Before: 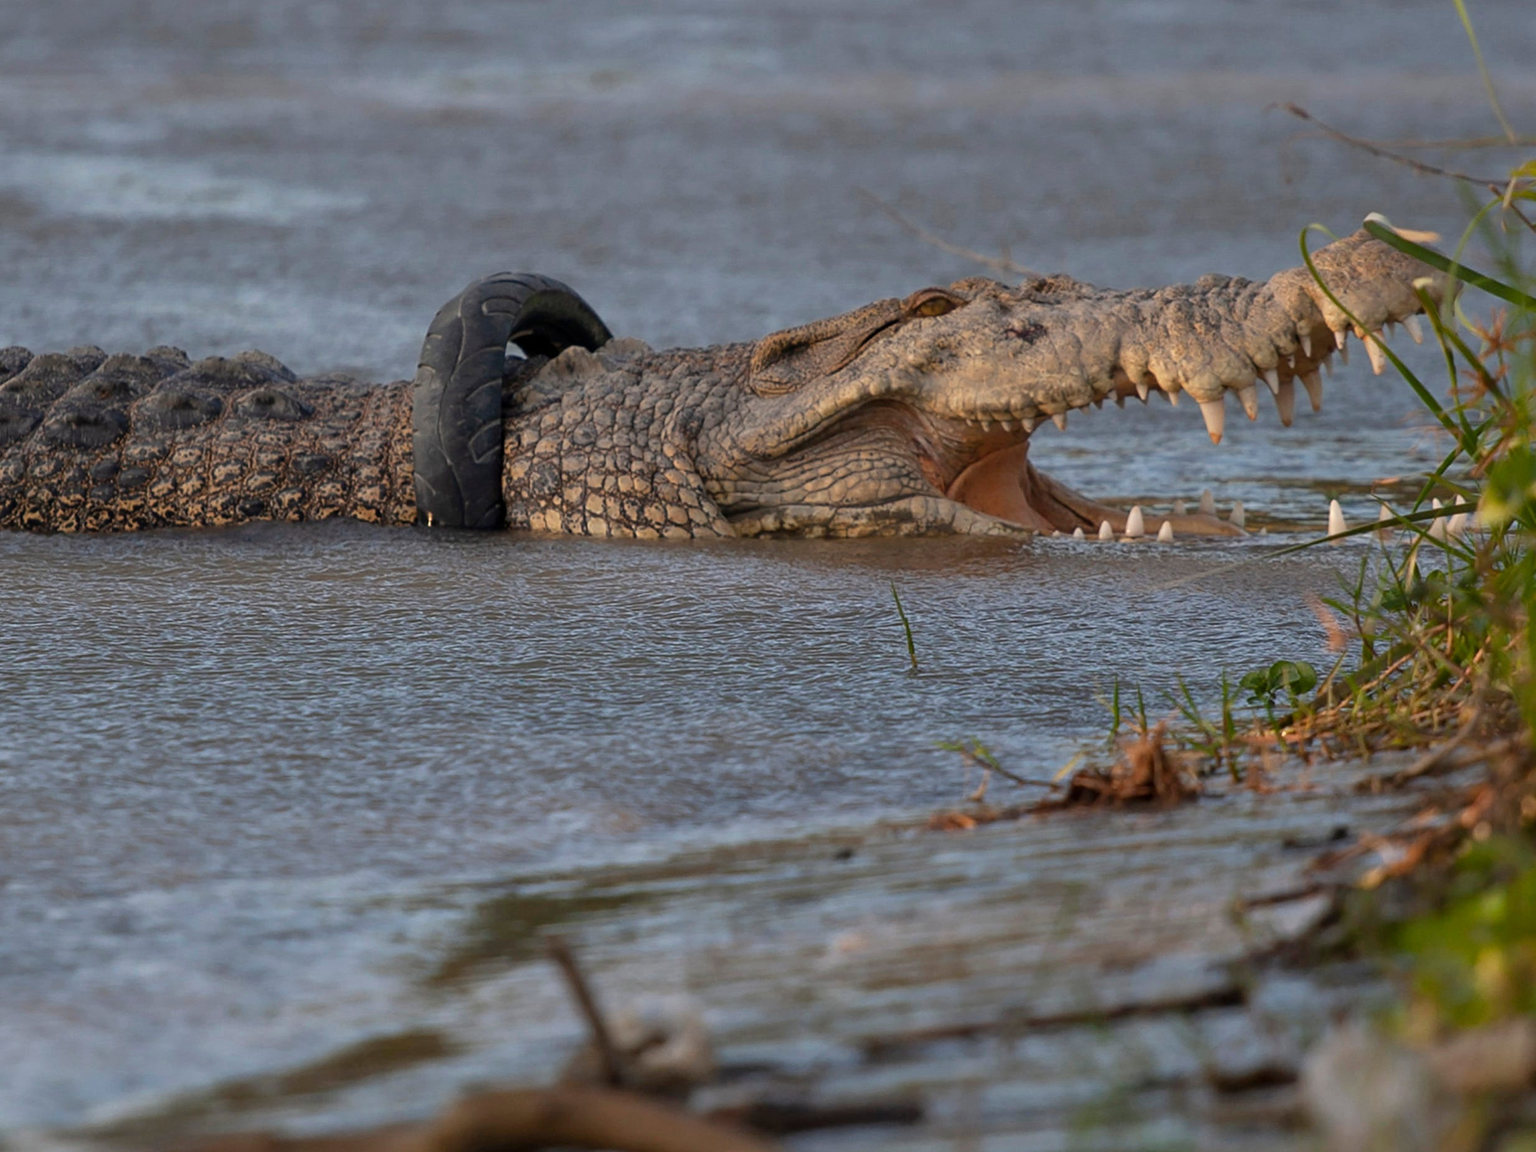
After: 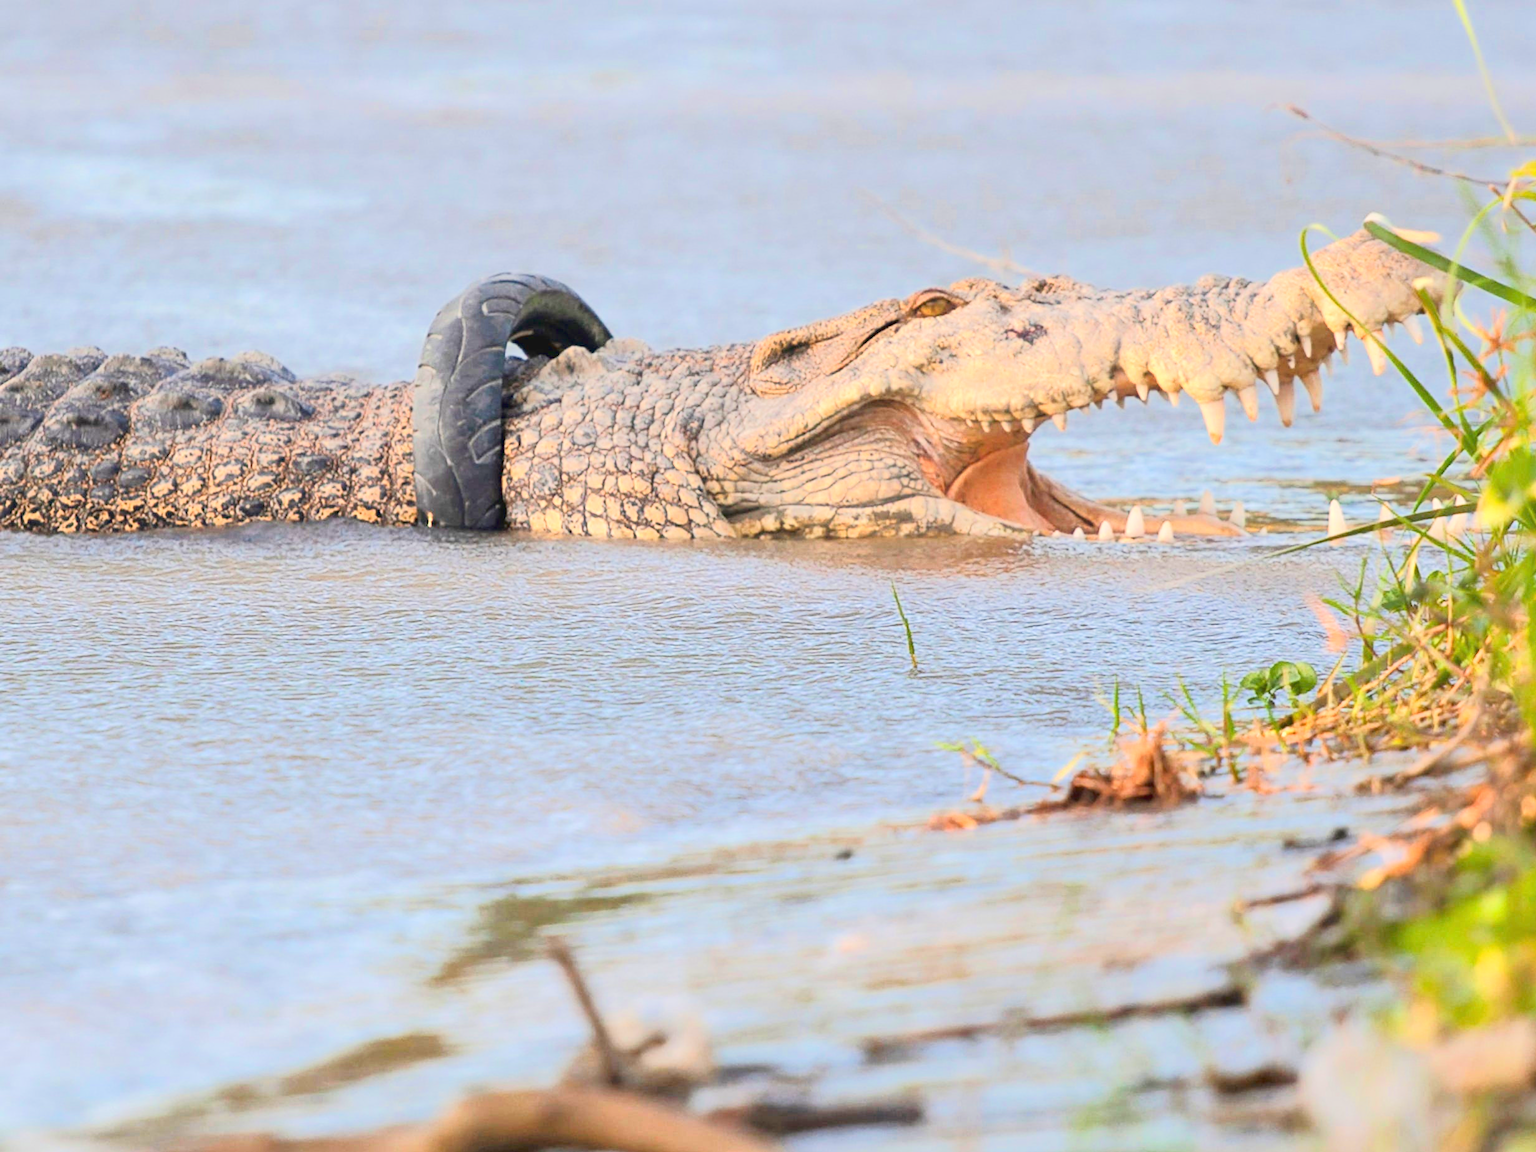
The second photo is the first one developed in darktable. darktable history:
exposure: black level correction 0, exposure 1.198 EV, compensate highlight preservation false
tone equalizer: -8 EV -0.033 EV, -7 EV 0.025 EV, -6 EV -0.006 EV, -5 EV 0.009 EV, -4 EV -0.048 EV, -3 EV -0.231 EV, -2 EV -0.657 EV, -1 EV -1.01 EV, +0 EV -0.942 EV, edges refinement/feathering 500, mask exposure compensation -1.57 EV, preserve details no
tone curve: curves: ch0 [(0, 0.052) (0.207, 0.35) (0.392, 0.592) (0.54, 0.803) (0.725, 0.922) (0.99, 0.974)]
